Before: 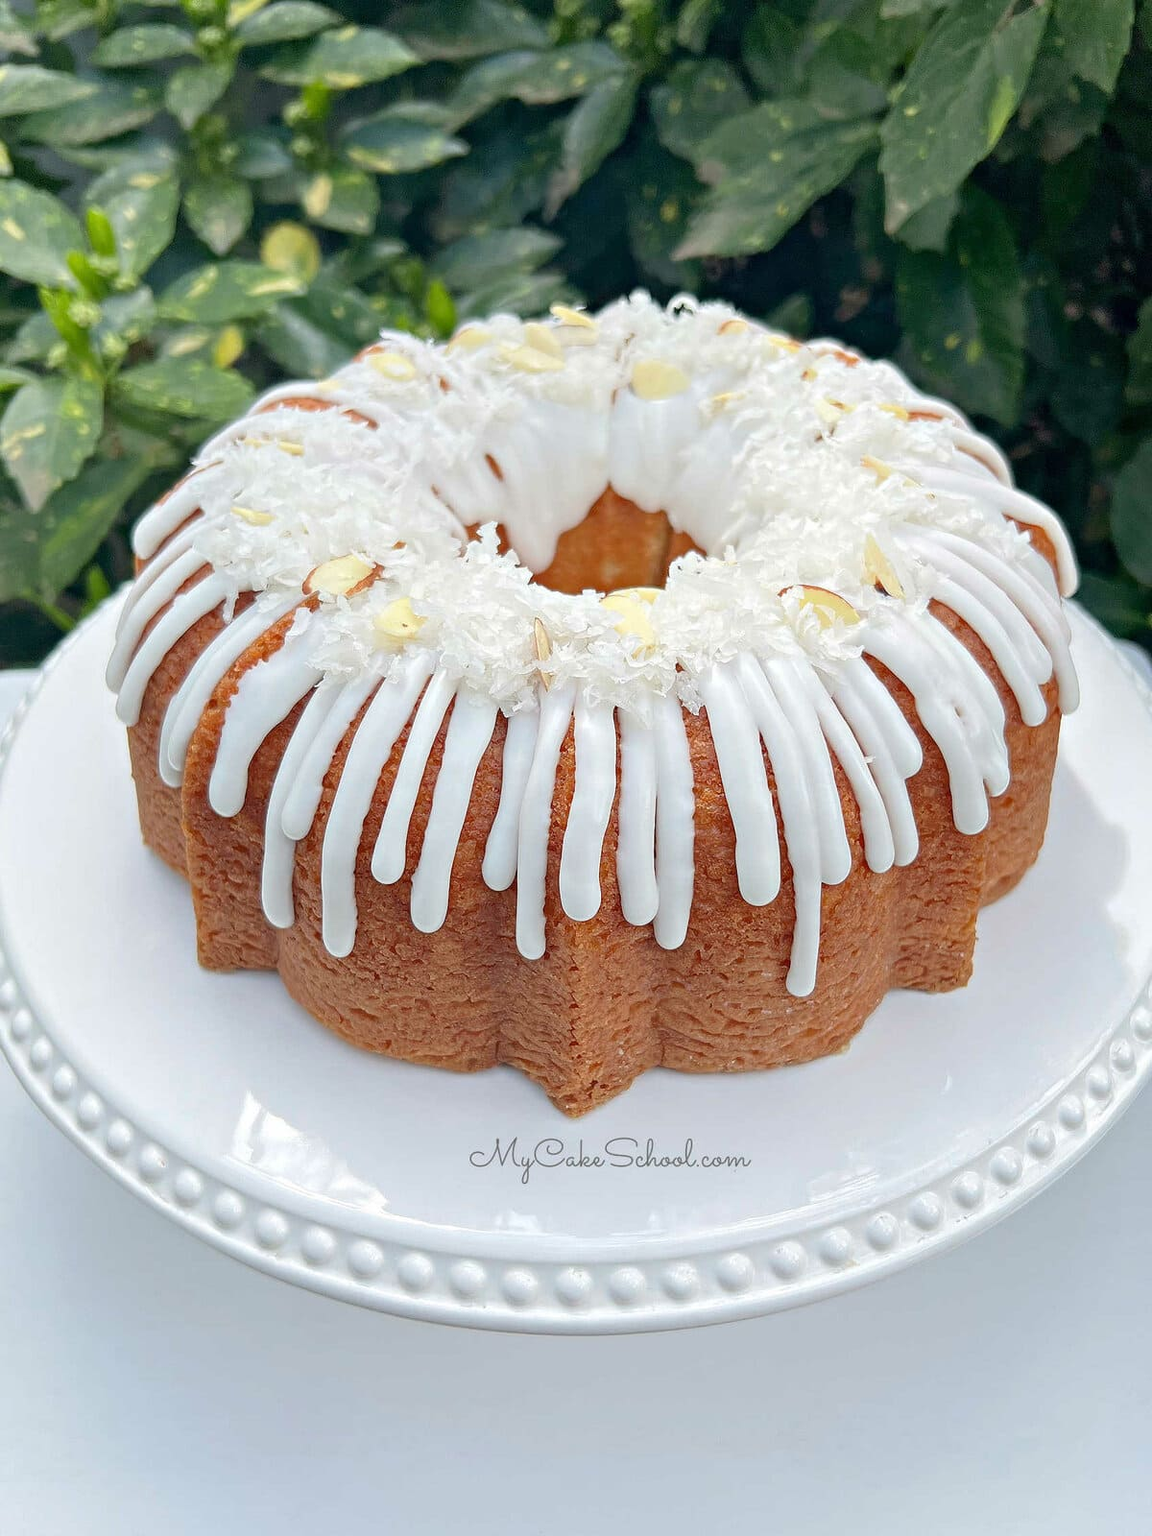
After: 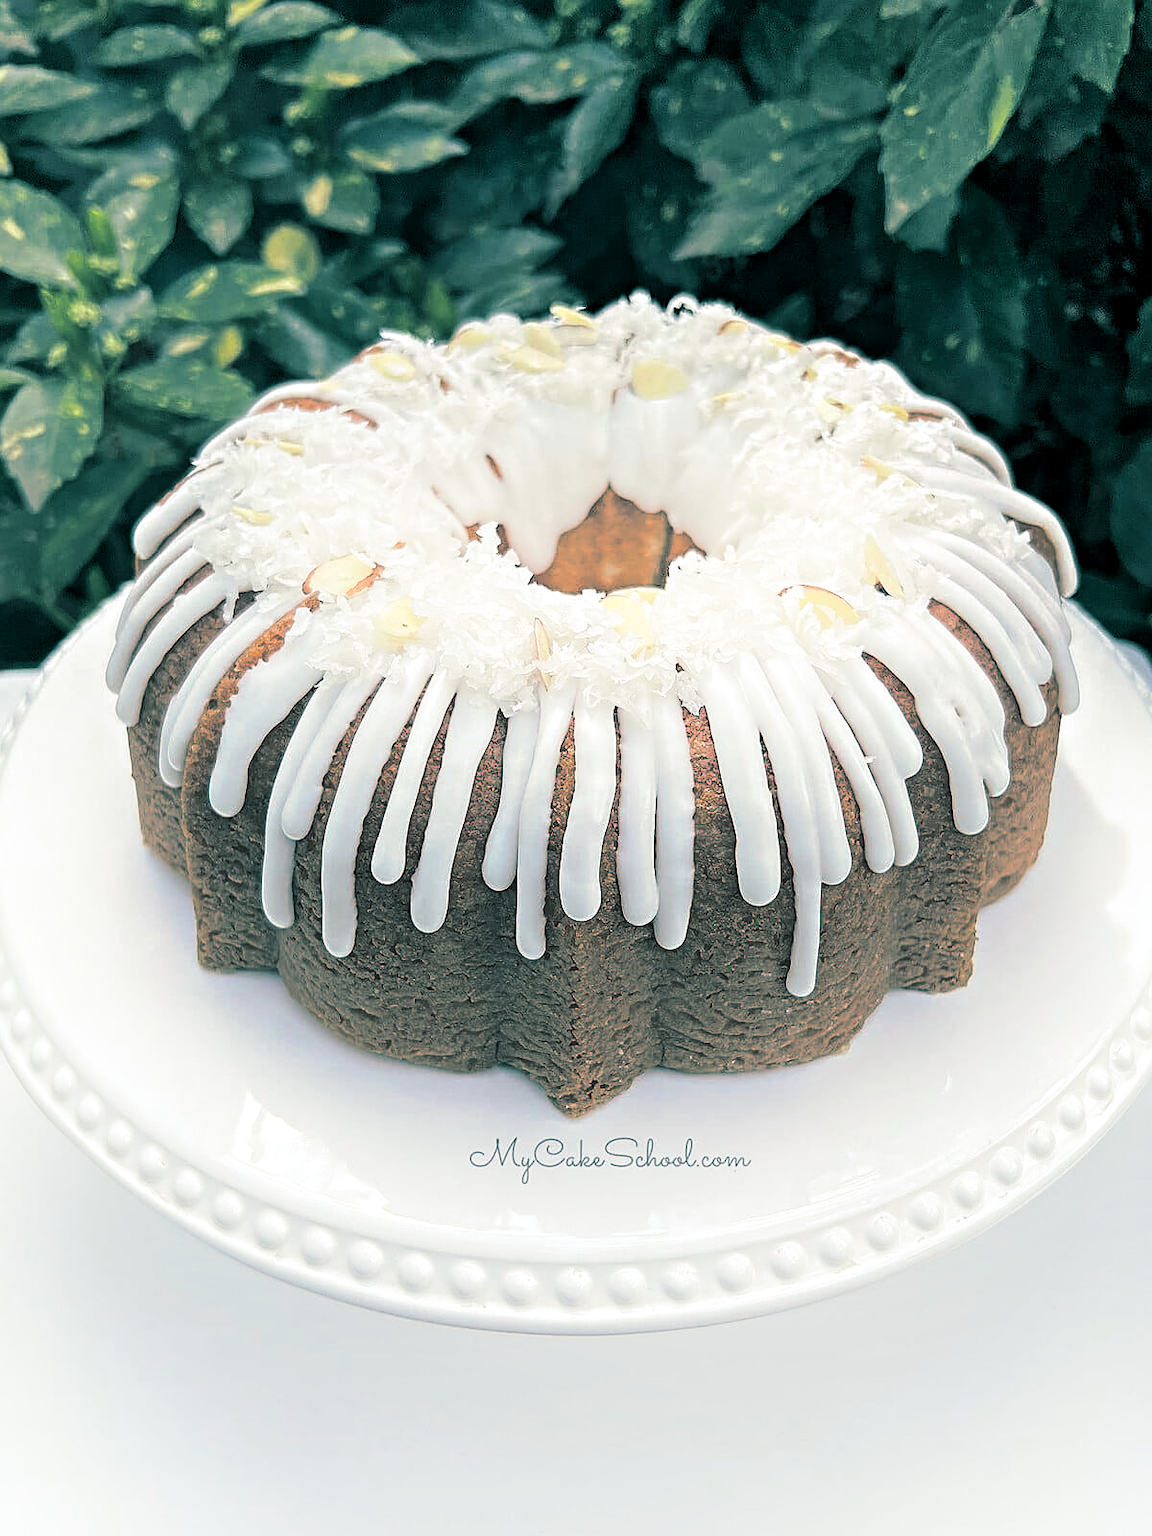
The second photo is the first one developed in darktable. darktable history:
sharpen: on, module defaults
levels: levels [0.029, 0.545, 0.971]
shadows and highlights: highlights 70.7, soften with gaussian
split-toning: shadows › hue 186.43°, highlights › hue 49.29°, compress 30.29%
tone equalizer: on, module defaults
